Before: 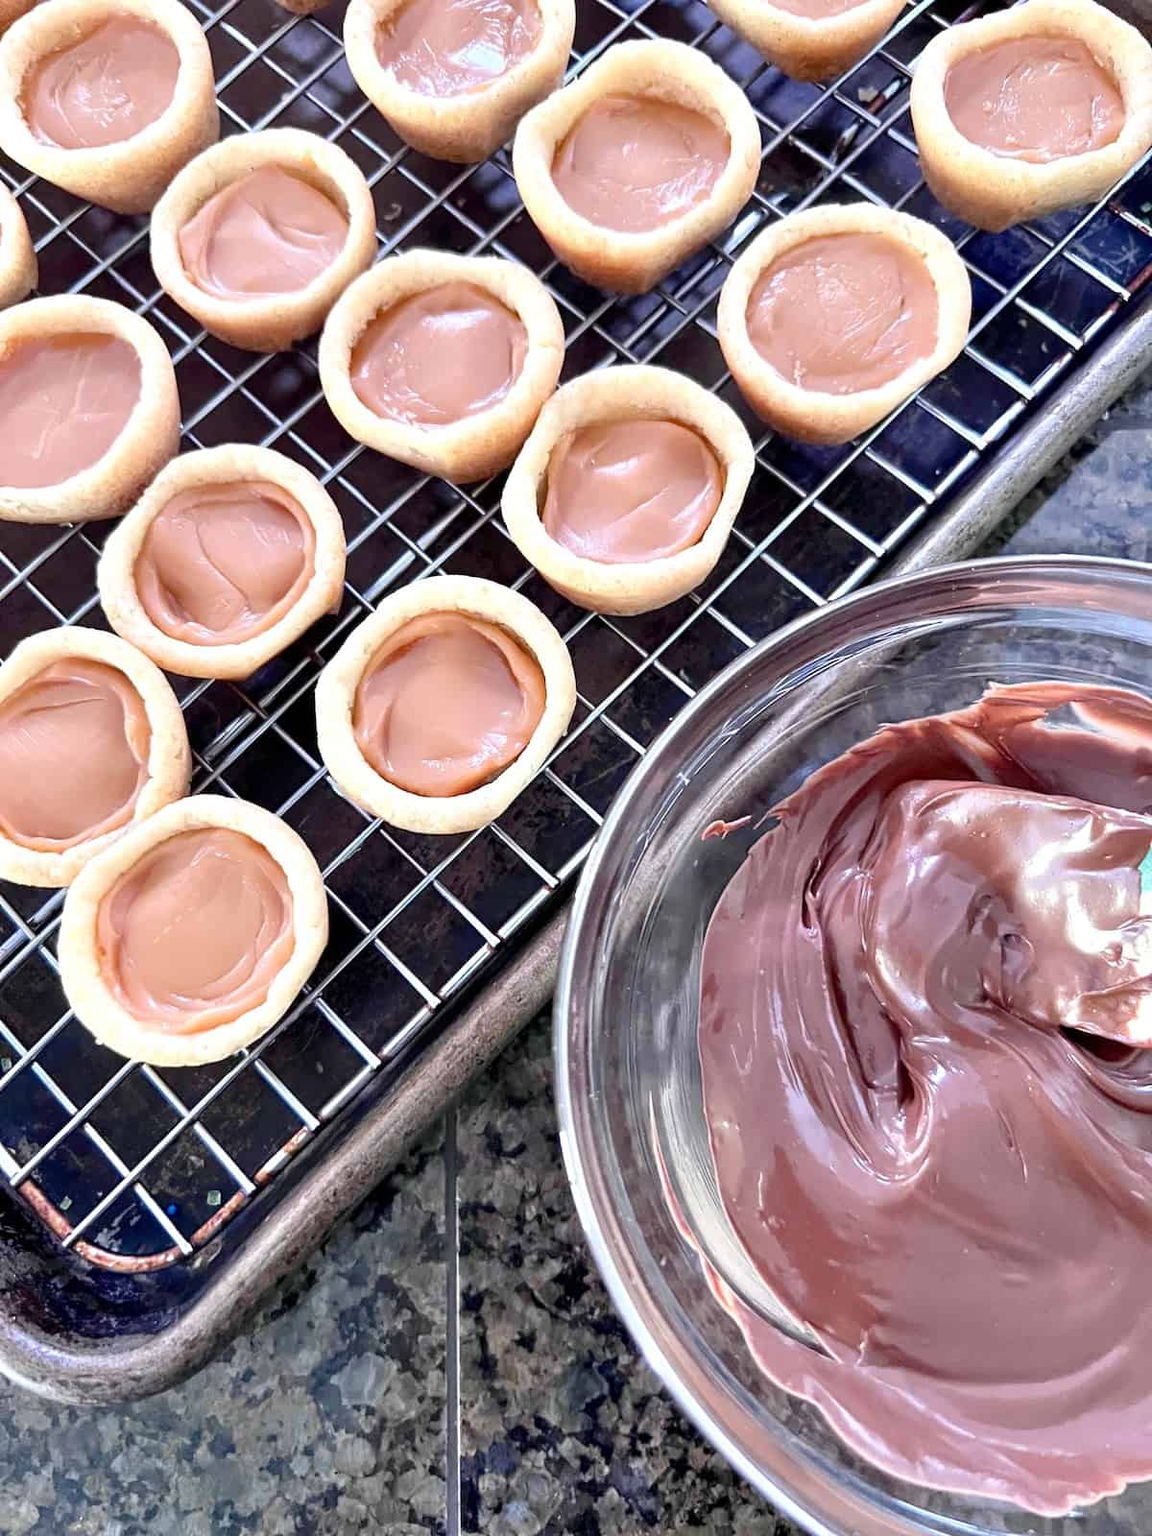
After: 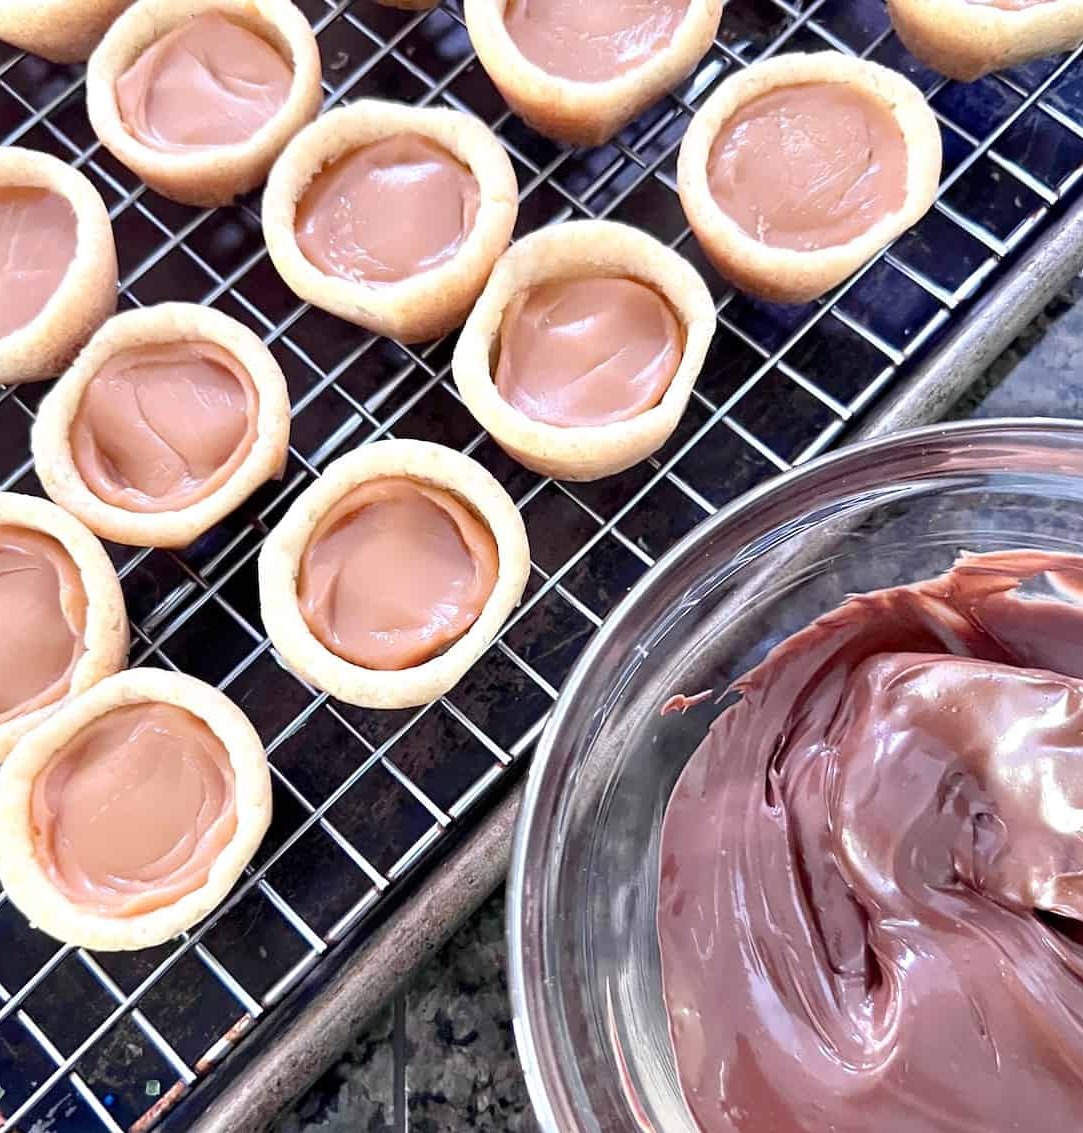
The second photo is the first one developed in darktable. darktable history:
crop: left 5.91%, top 10.014%, right 3.782%, bottom 19.148%
